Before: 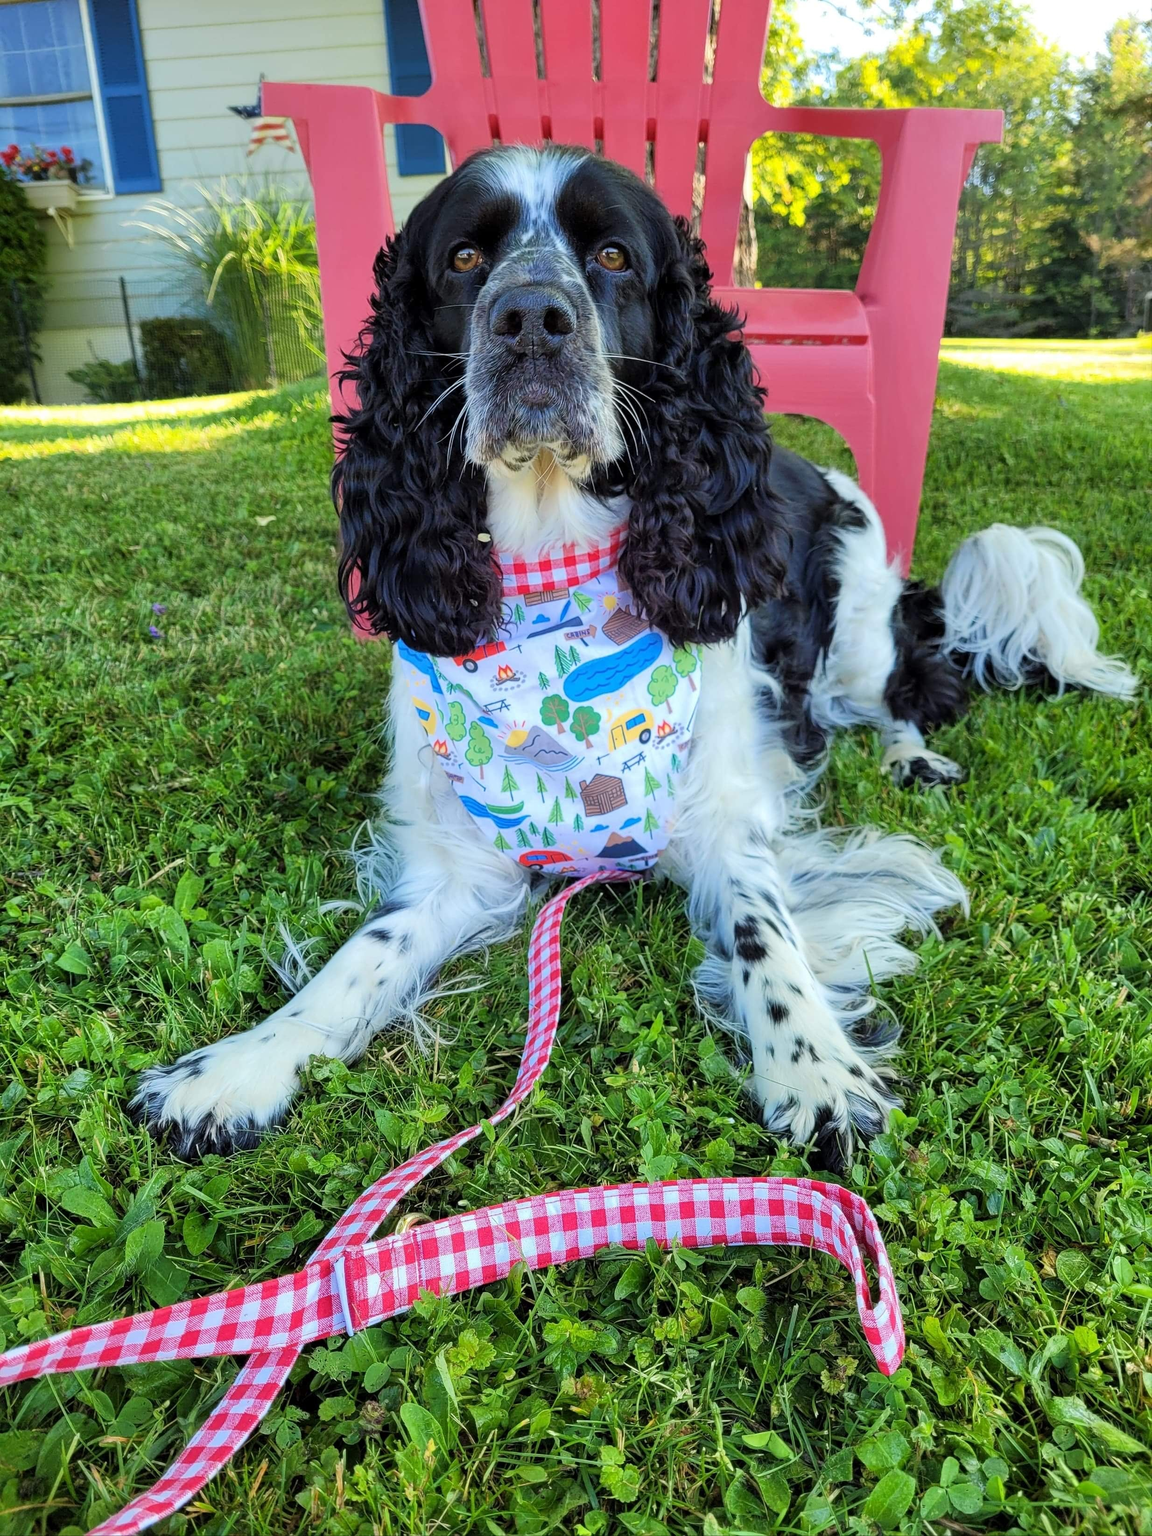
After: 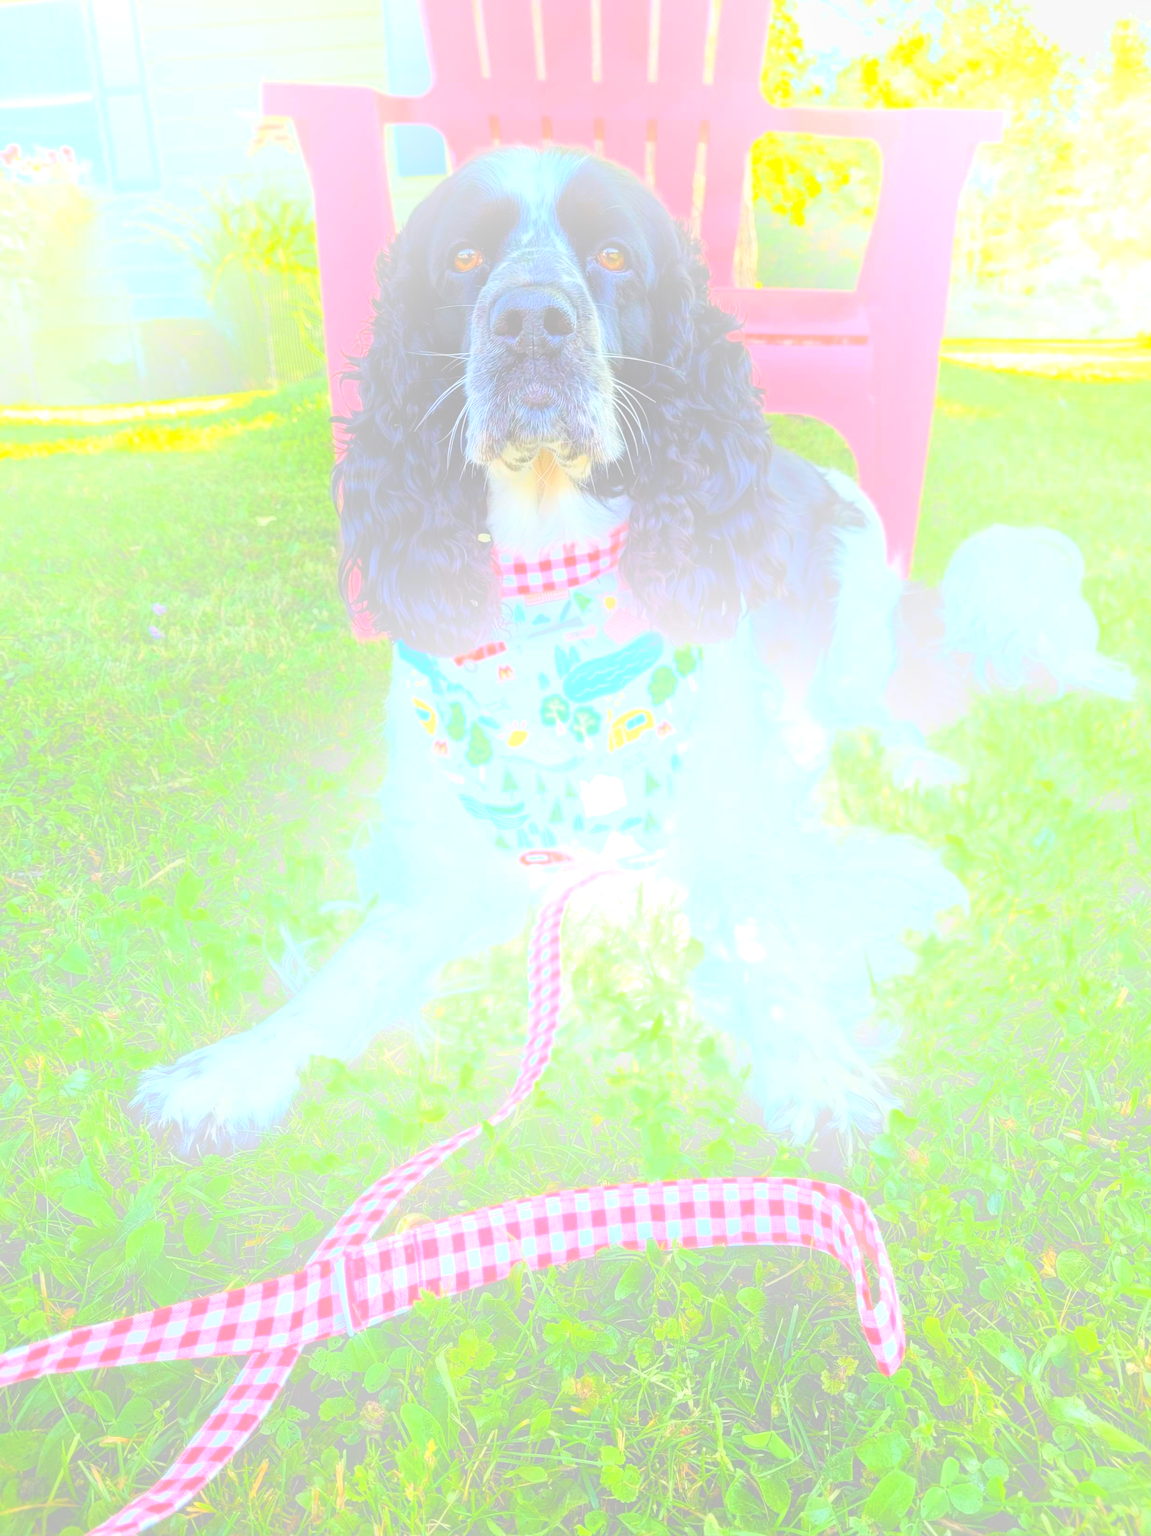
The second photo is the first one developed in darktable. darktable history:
tone equalizer: -8 EV -0.417 EV, -7 EV -0.389 EV, -6 EV -0.333 EV, -5 EV -0.222 EV, -3 EV 0.222 EV, -2 EV 0.333 EV, -1 EV 0.389 EV, +0 EV 0.417 EV, edges refinement/feathering 500, mask exposure compensation -1.57 EV, preserve details no
bloom: size 85%, threshold 5%, strength 85%
contrast brightness saturation: contrast 0.03, brightness -0.04
